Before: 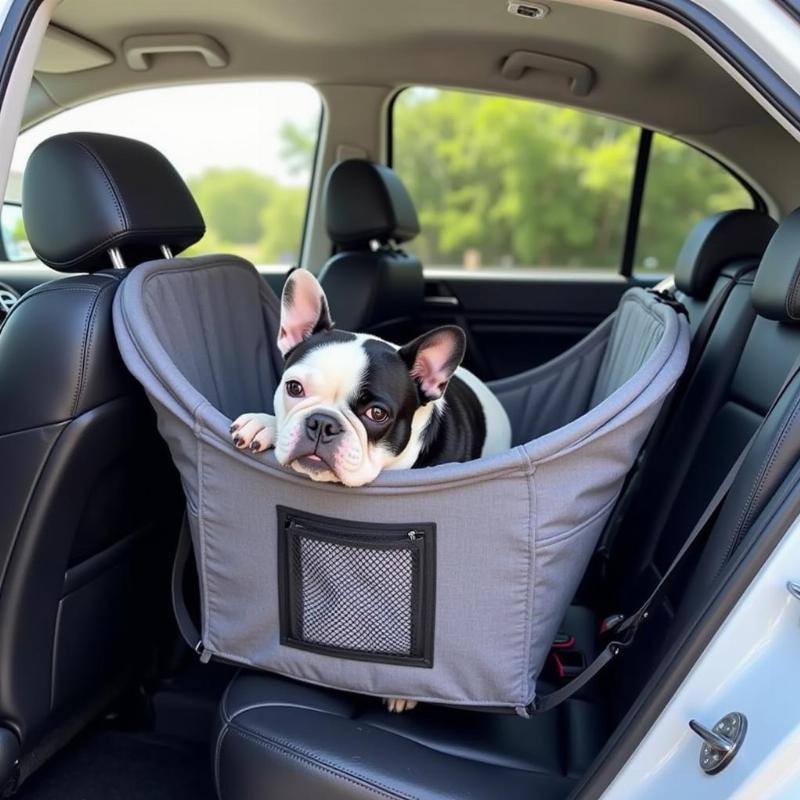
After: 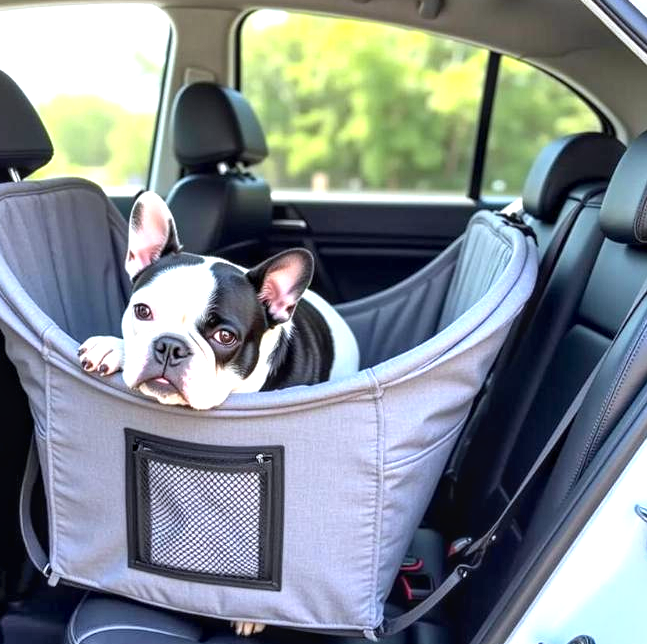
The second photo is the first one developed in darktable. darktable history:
color calibration: gray › normalize channels true, x 0.354, y 0.367, temperature 4686.45 K, gamut compression 0.011
base curve: curves: ch0 [(0, 0) (0.297, 0.298) (1, 1)]
shadows and highlights: shadows 61.32, soften with gaussian
exposure: black level correction 0.001, exposure 0.966 EV, compensate highlight preservation false
local contrast: detail 130%
crop: left 19.028%, top 9.712%, right 0%, bottom 9.722%
